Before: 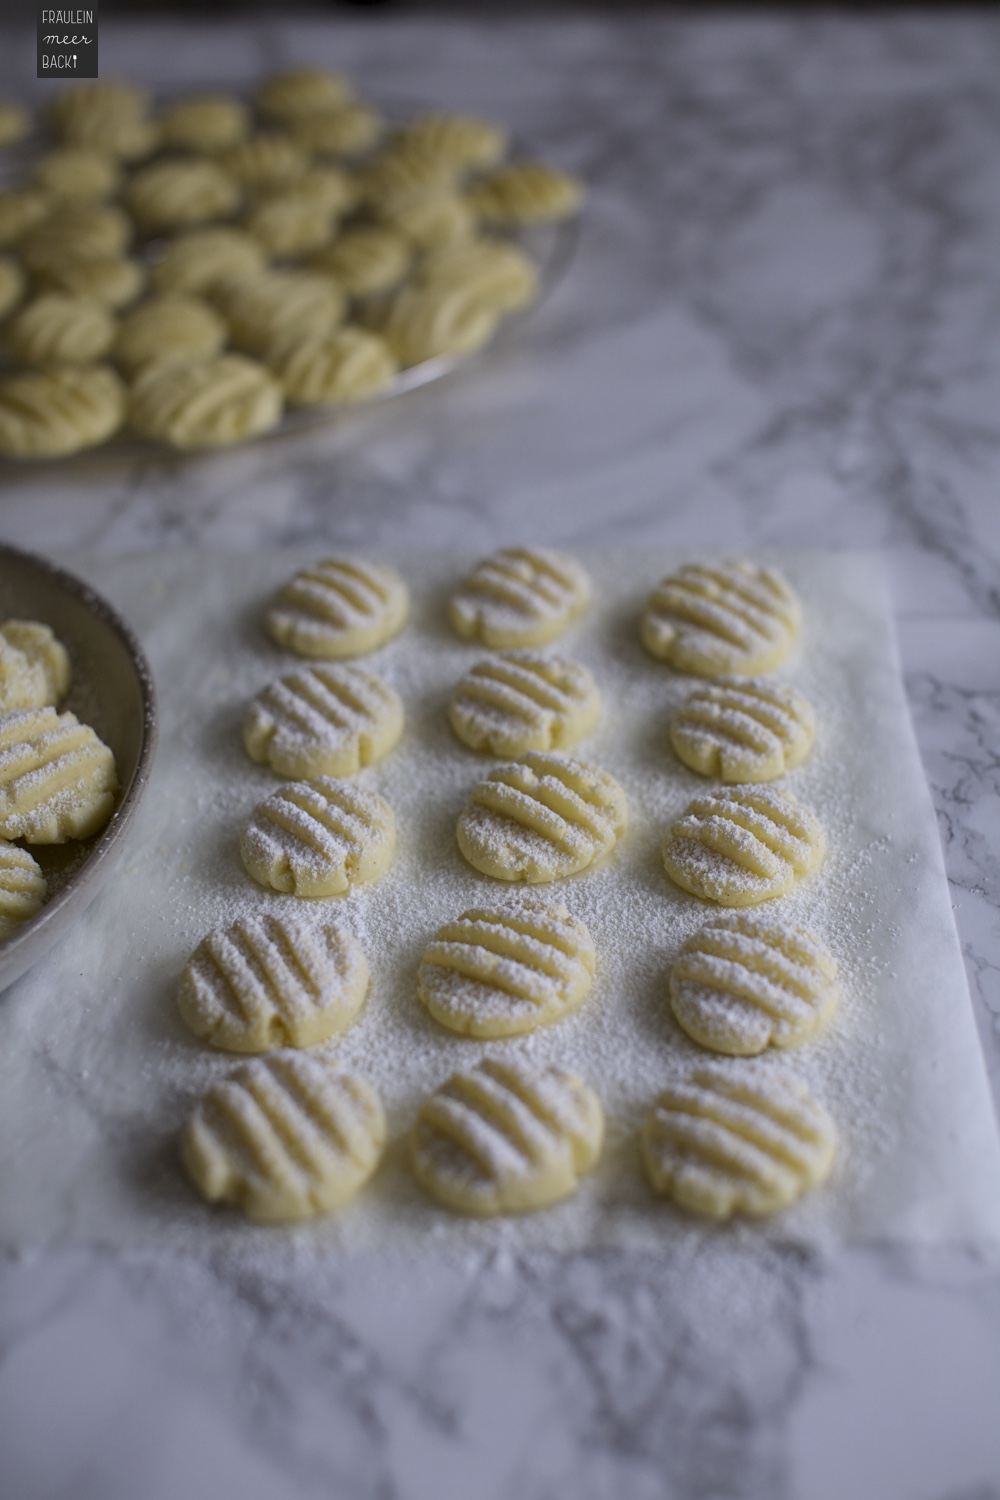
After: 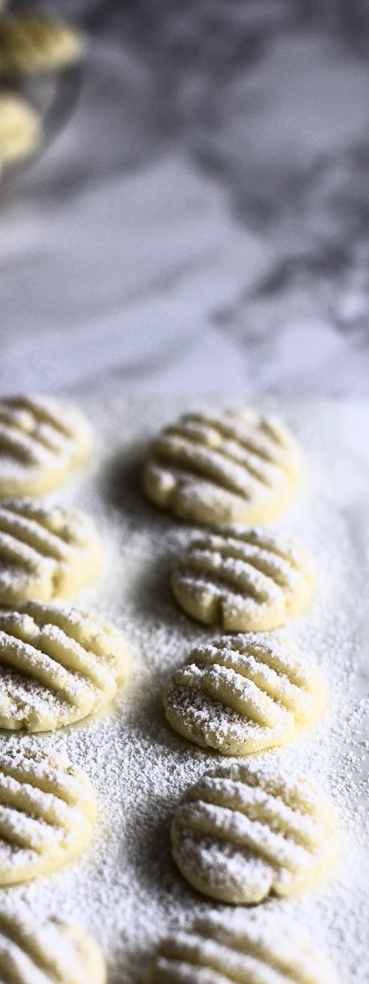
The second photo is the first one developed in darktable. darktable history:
rgb curve: curves: ch0 [(0, 0) (0.21, 0.15) (0.24, 0.21) (0.5, 0.75) (0.75, 0.96) (0.89, 0.99) (1, 1)]; ch1 [(0, 0.02) (0.21, 0.13) (0.25, 0.2) (0.5, 0.67) (0.75, 0.9) (0.89, 0.97) (1, 1)]; ch2 [(0, 0.02) (0.21, 0.13) (0.25, 0.2) (0.5, 0.67) (0.75, 0.9) (0.89, 0.97) (1, 1)], compensate middle gray true
color balance rgb: perceptual saturation grading › highlights -31.88%, perceptual saturation grading › mid-tones 5.8%, perceptual saturation grading › shadows 18.12%, perceptual brilliance grading › highlights 3.62%, perceptual brilliance grading › mid-tones -18.12%, perceptual brilliance grading › shadows -41.3%
crop and rotate: left 49.936%, top 10.094%, right 13.136%, bottom 24.256%
